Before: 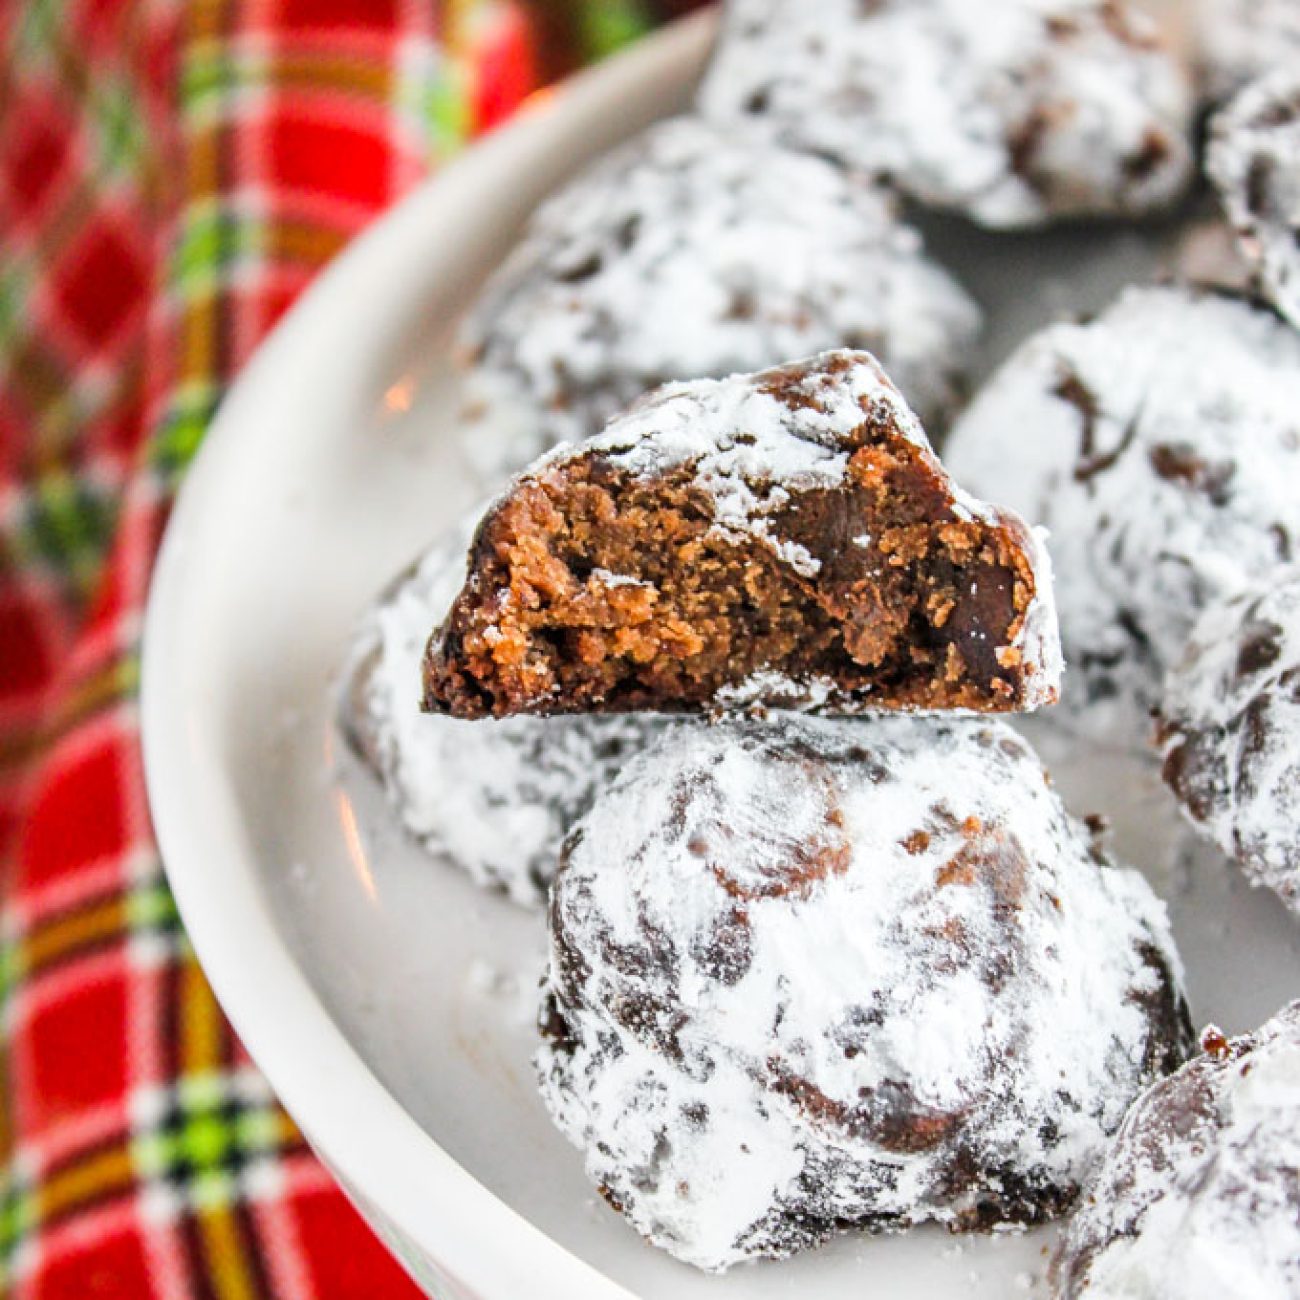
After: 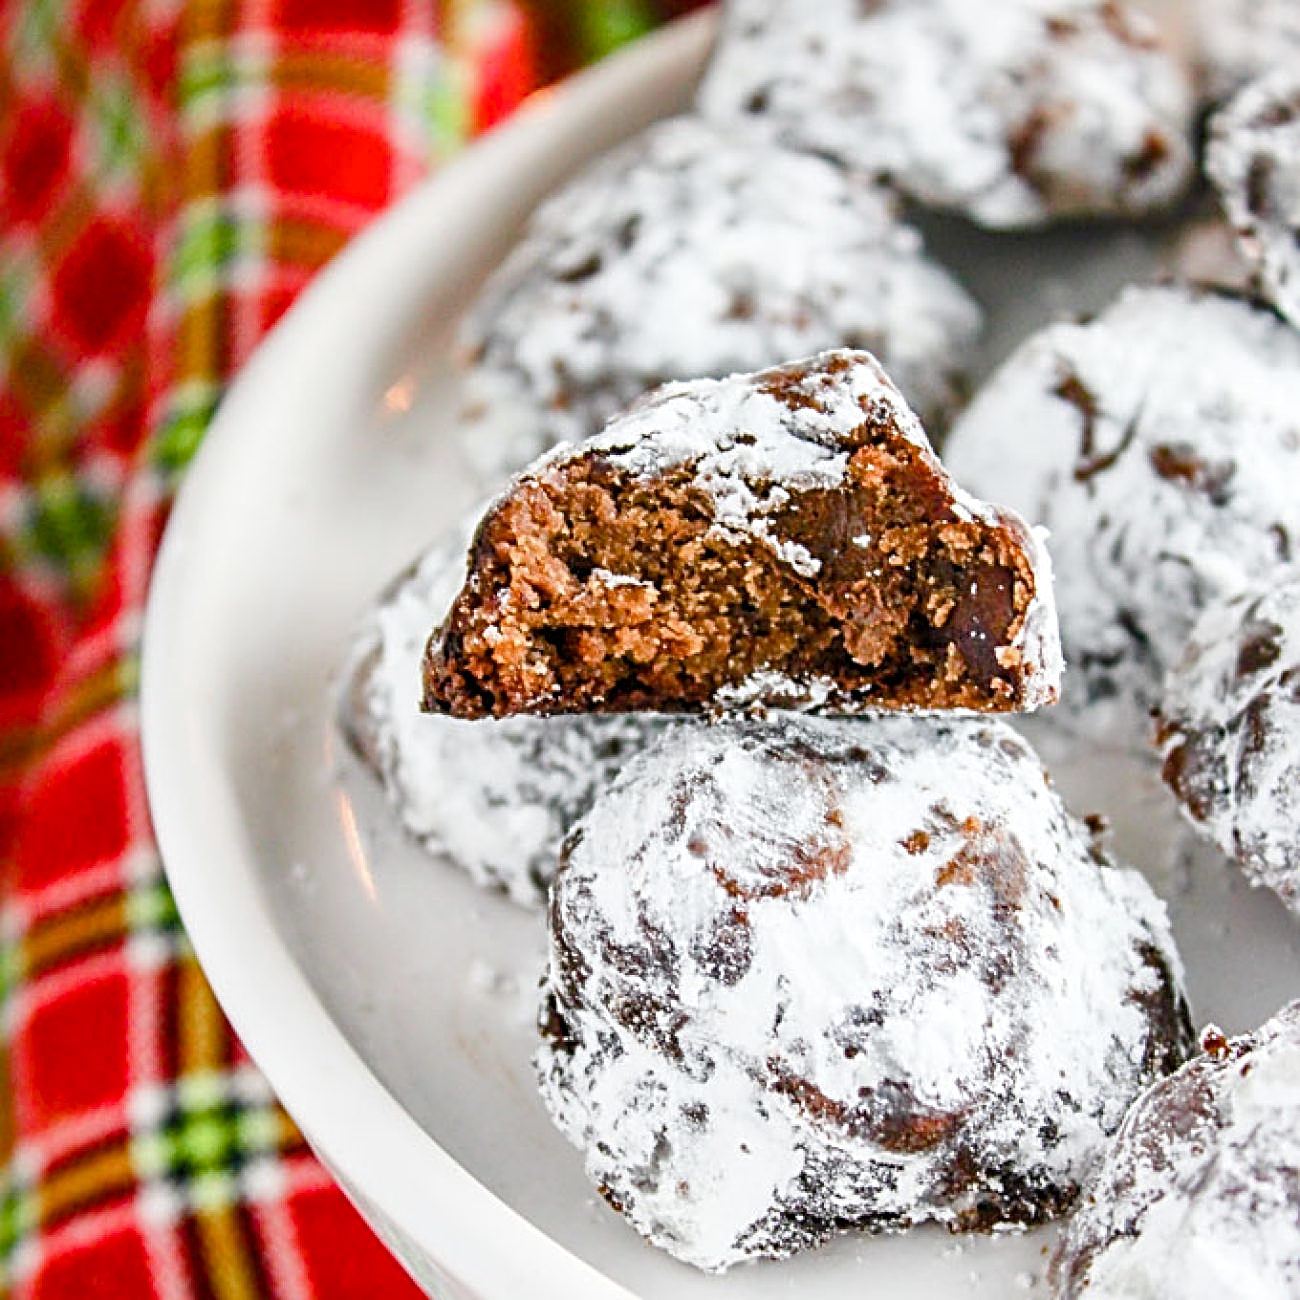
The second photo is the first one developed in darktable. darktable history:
sharpen: radius 3.993
color balance rgb: shadows lift › hue 85.47°, linear chroma grading › shadows 31.866%, linear chroma grading › global chroma -1.629%, linear chroma grading › mid-tones 3.781%, perceptual saturation grading › global saturation 20%, perceptual saturation grading › highlights -50.397%, perceptual saturation grading › shadows 30.799%
